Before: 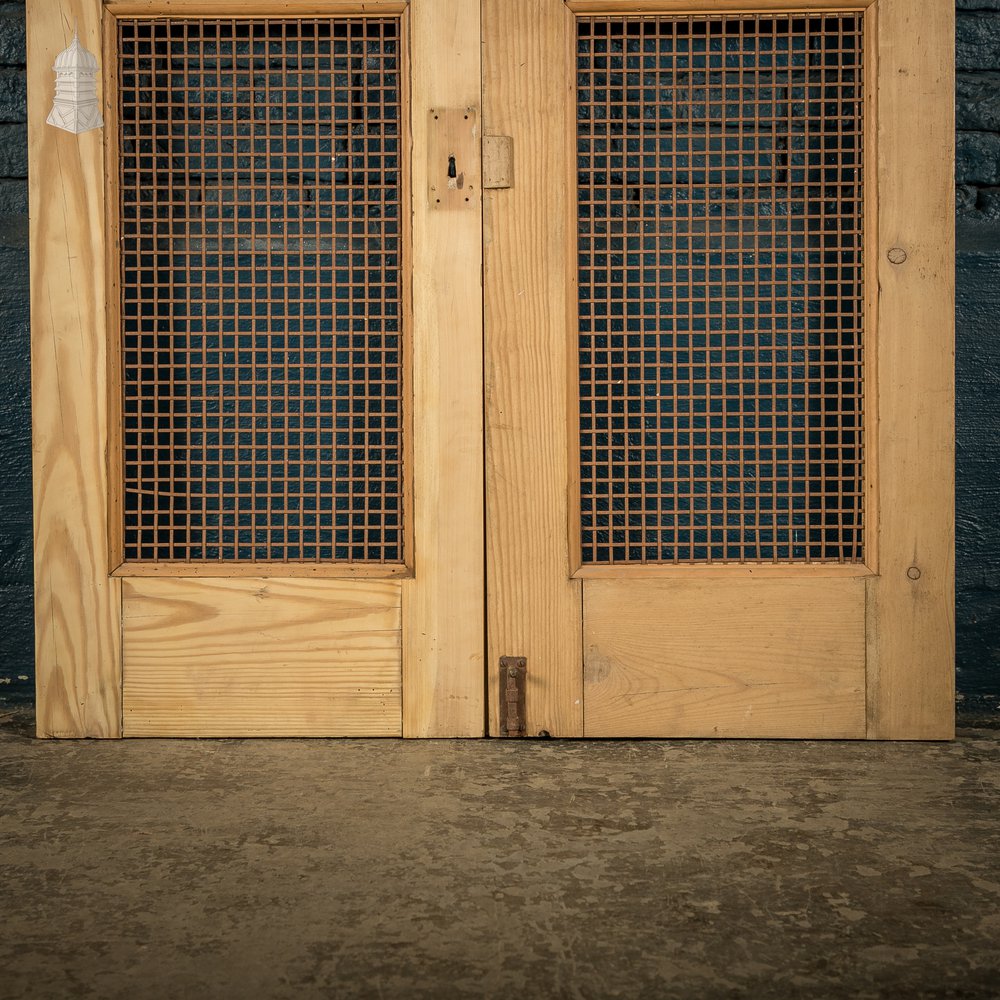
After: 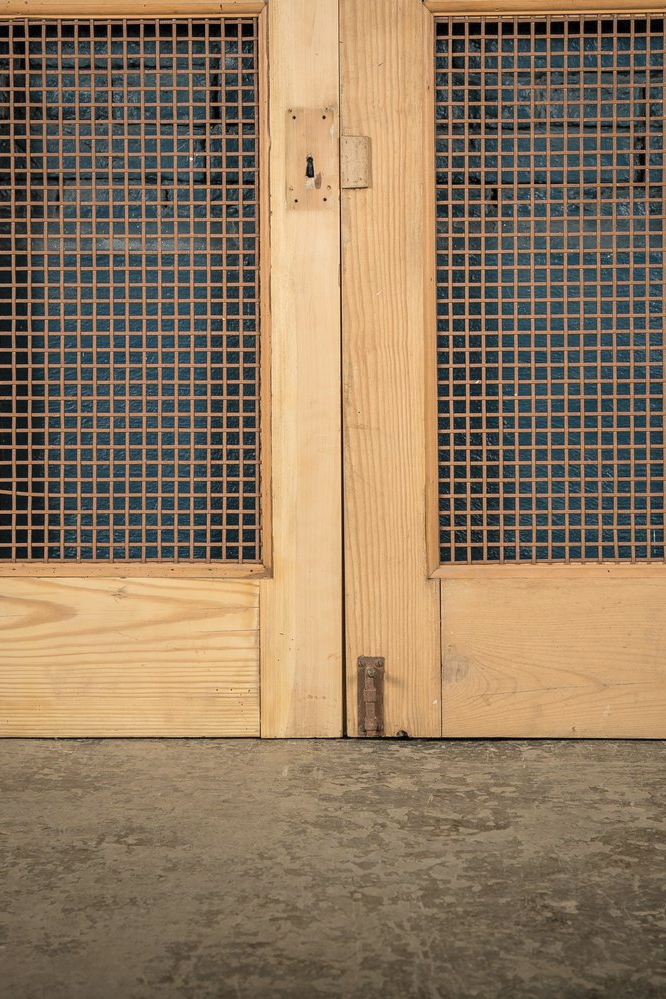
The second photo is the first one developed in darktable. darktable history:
contrast brightness saturation: brightness 0.15
white balance: red 0.984, blue 1.059
crop and rotate: left 14.292%, right 19.041%
